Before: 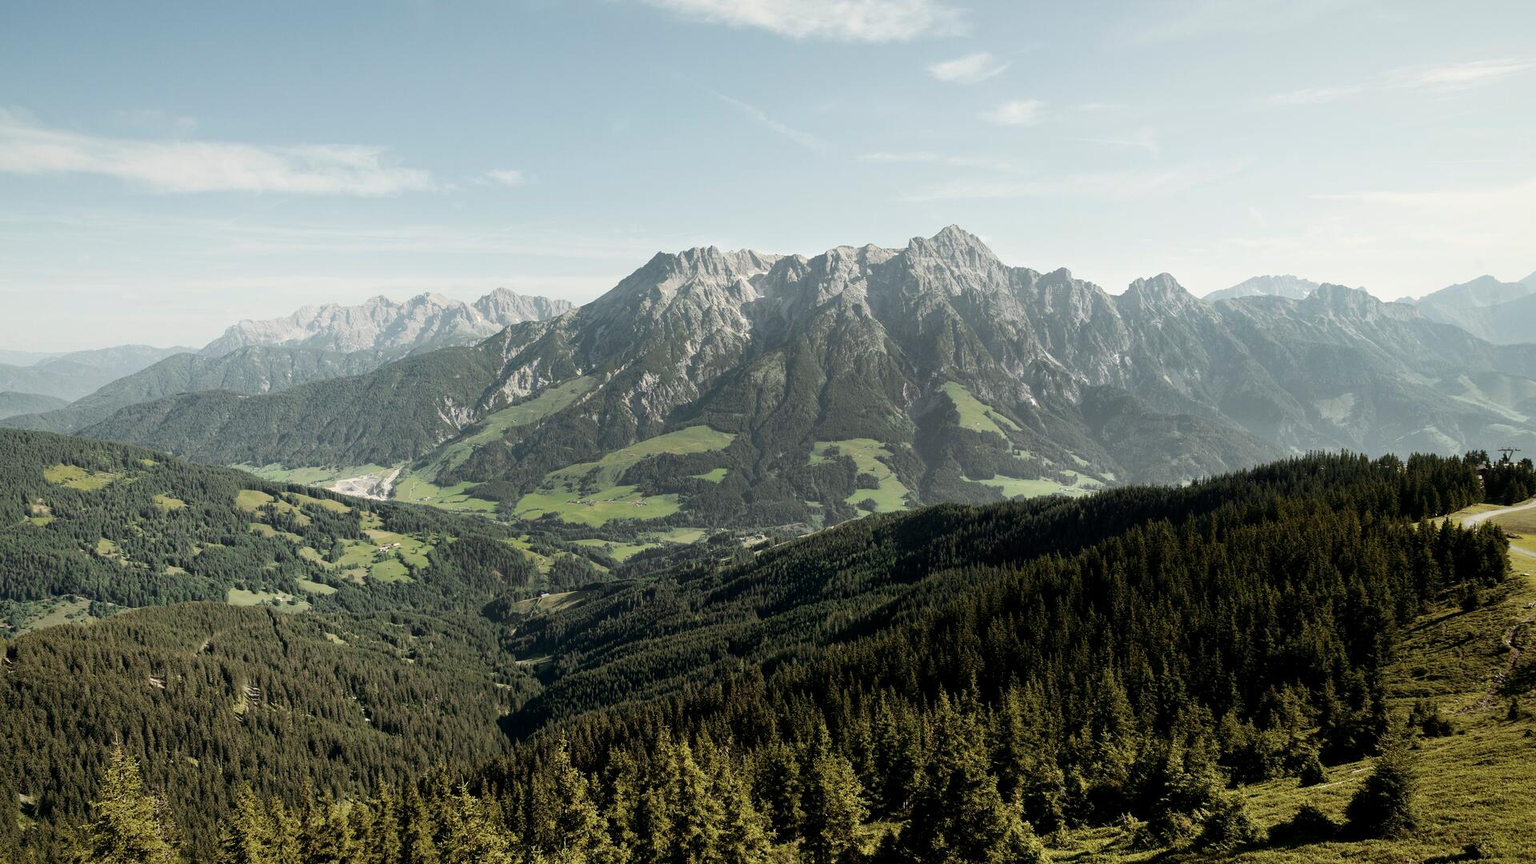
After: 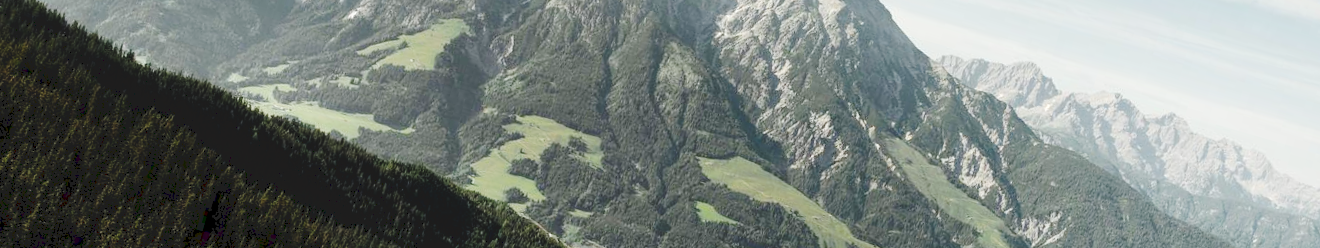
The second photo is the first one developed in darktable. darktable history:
color balance: mode lift, gamma, gain (sRGB)
tone curve: curves: ch0 [(0, 0) (0.003, 0.112) (0.011, 0.115) (0.025, 0.111) (0.044, 0.114) (0.069, 0.126) (0.1, 0.144) (0.136, 0.164) (0.177, 0.196) (0.224, 0.249) (0.277, 0.316) (0.335, 0.401) (0.399, 0.487) (0.468, 0.571) (0.543, 0.647) (0.623, 0.728) (0.709, 0.795) (0.801, 0.866) (0.898, 0.933) (1, 1)], preserve colors none
local contrast: mode bilateral grid, contrast 20, coarseness 50, detail 120%, midtone range 0.2
crop and rotate: angle 16.12°, top 30.835%, bottom 35.653%
